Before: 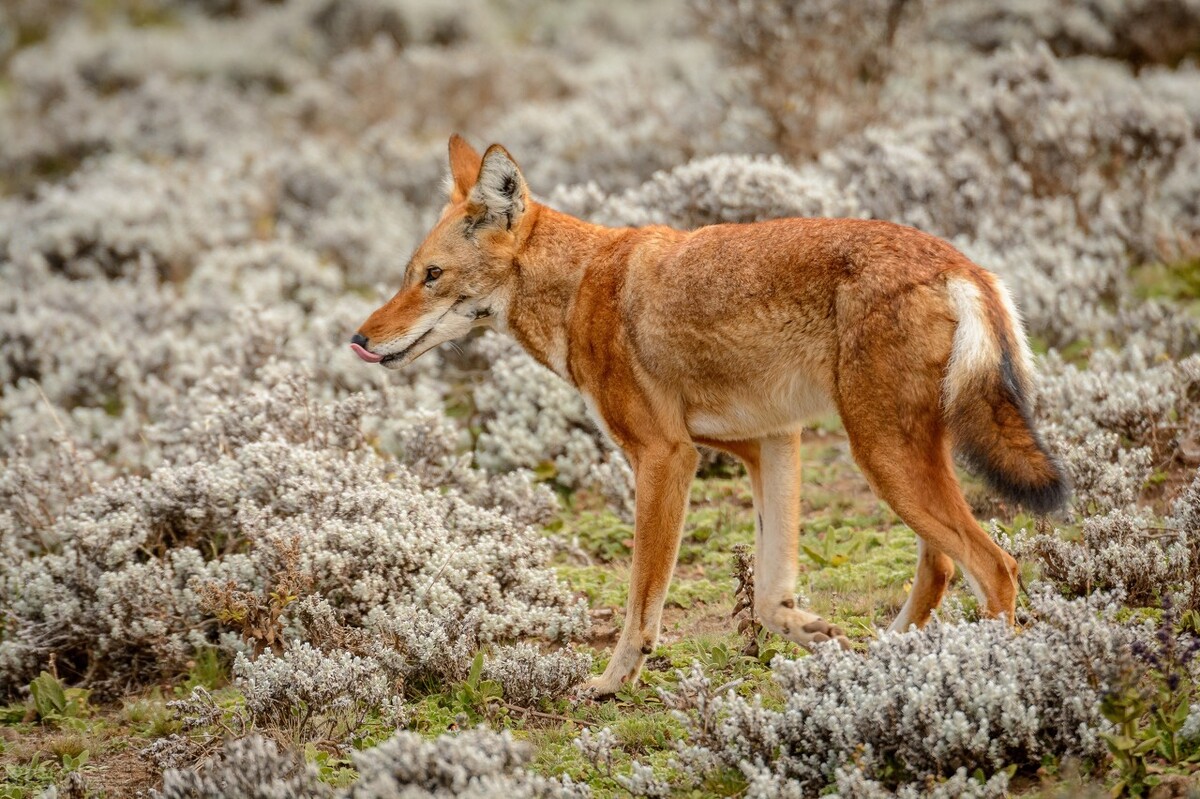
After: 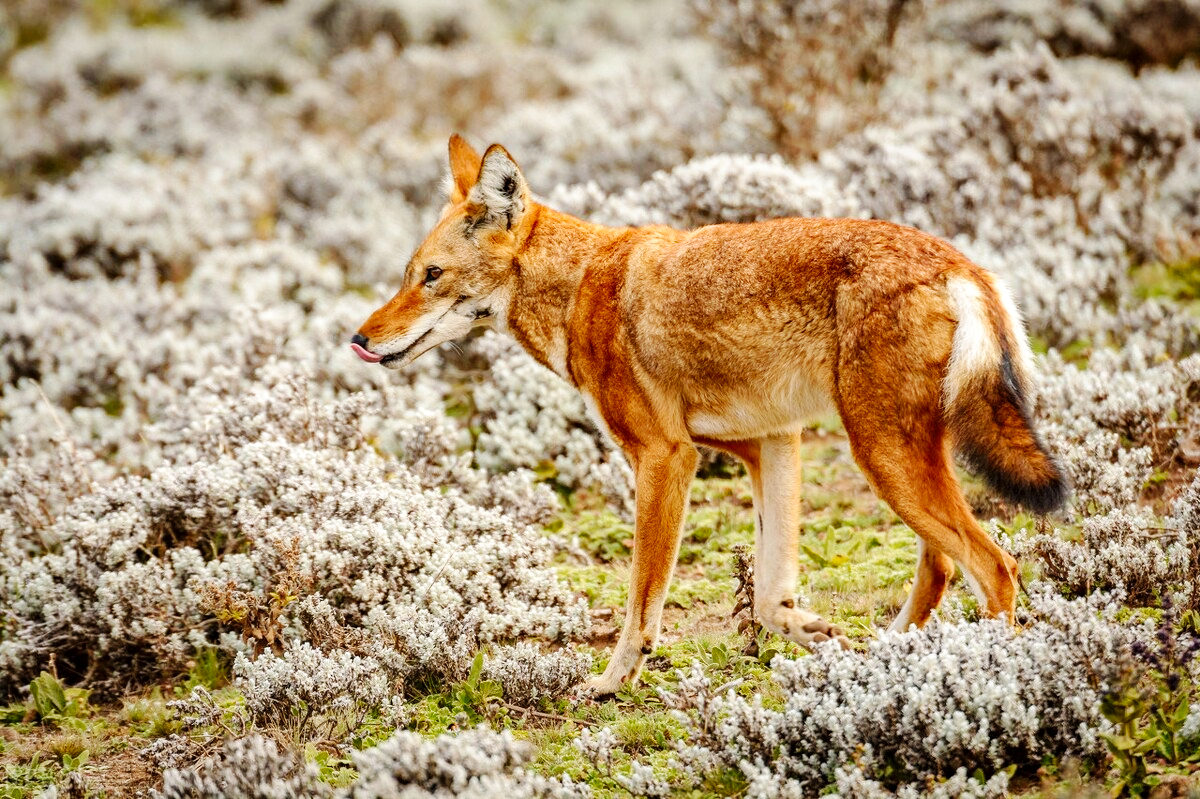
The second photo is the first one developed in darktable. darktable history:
haze removal: compatibility mode true, adaptive false
base curve: curves: ch0 [(0, 0) (0.032, 0.025) (0.121, 0.166) (0.206, 0.329) (0.605, 0.79) (1, 1)], preserve colors none
local contrast: mode bilateral grid, contrast 20, coarseness 50, detail 119%, midtone range 0.2
tone equalizer: on, module defaults
